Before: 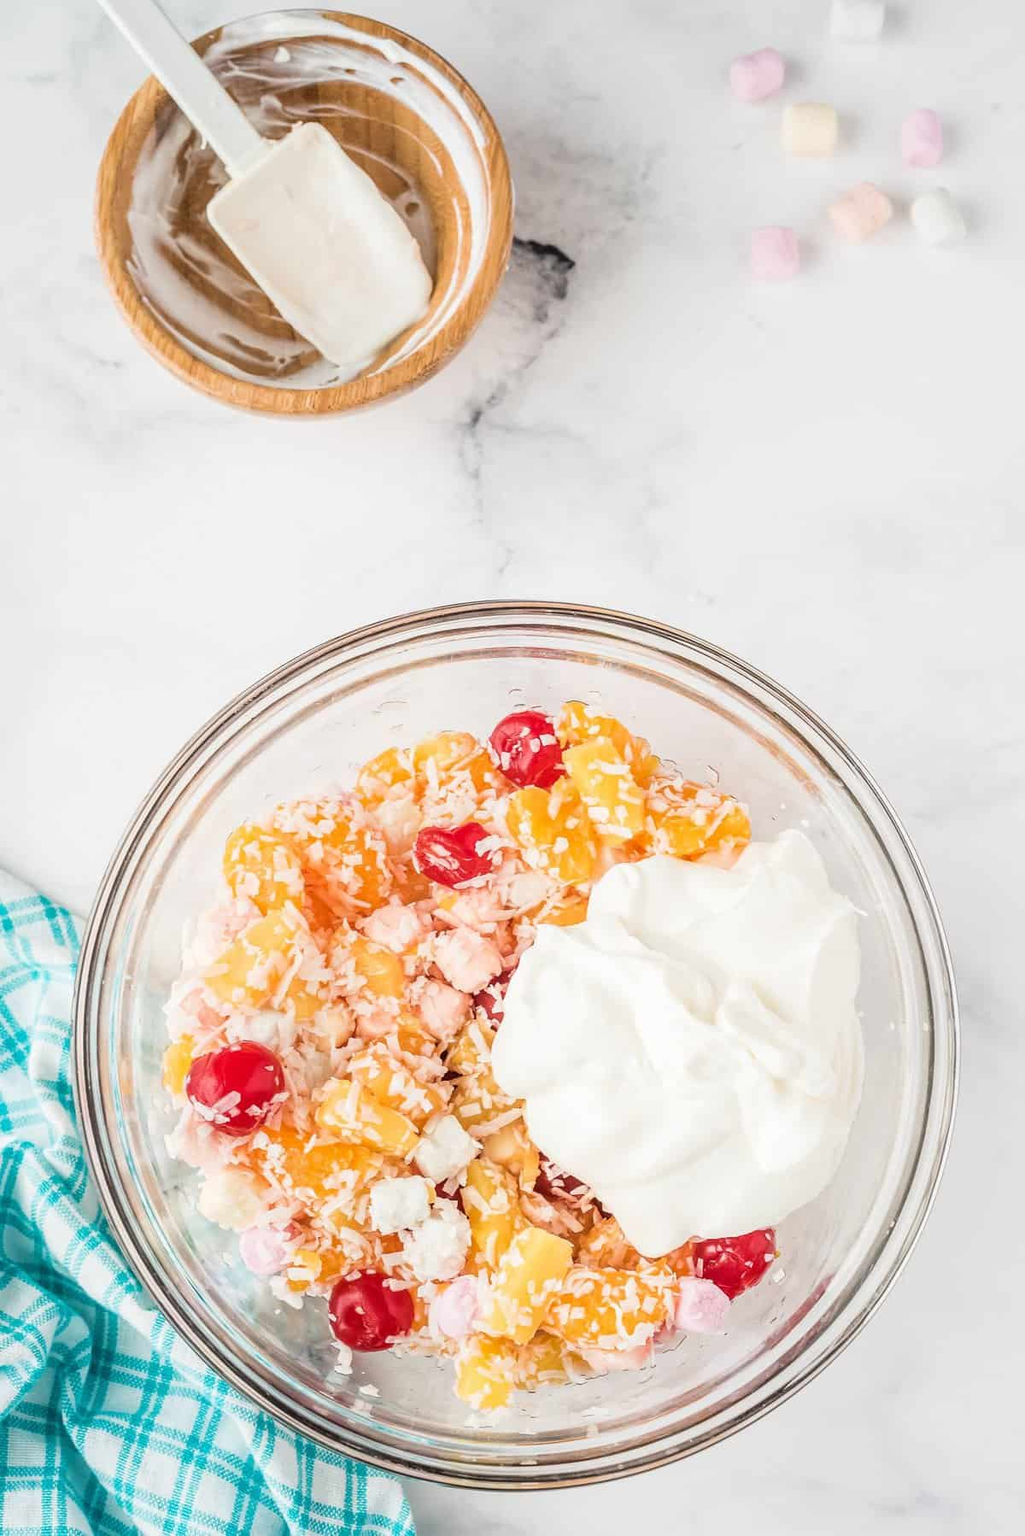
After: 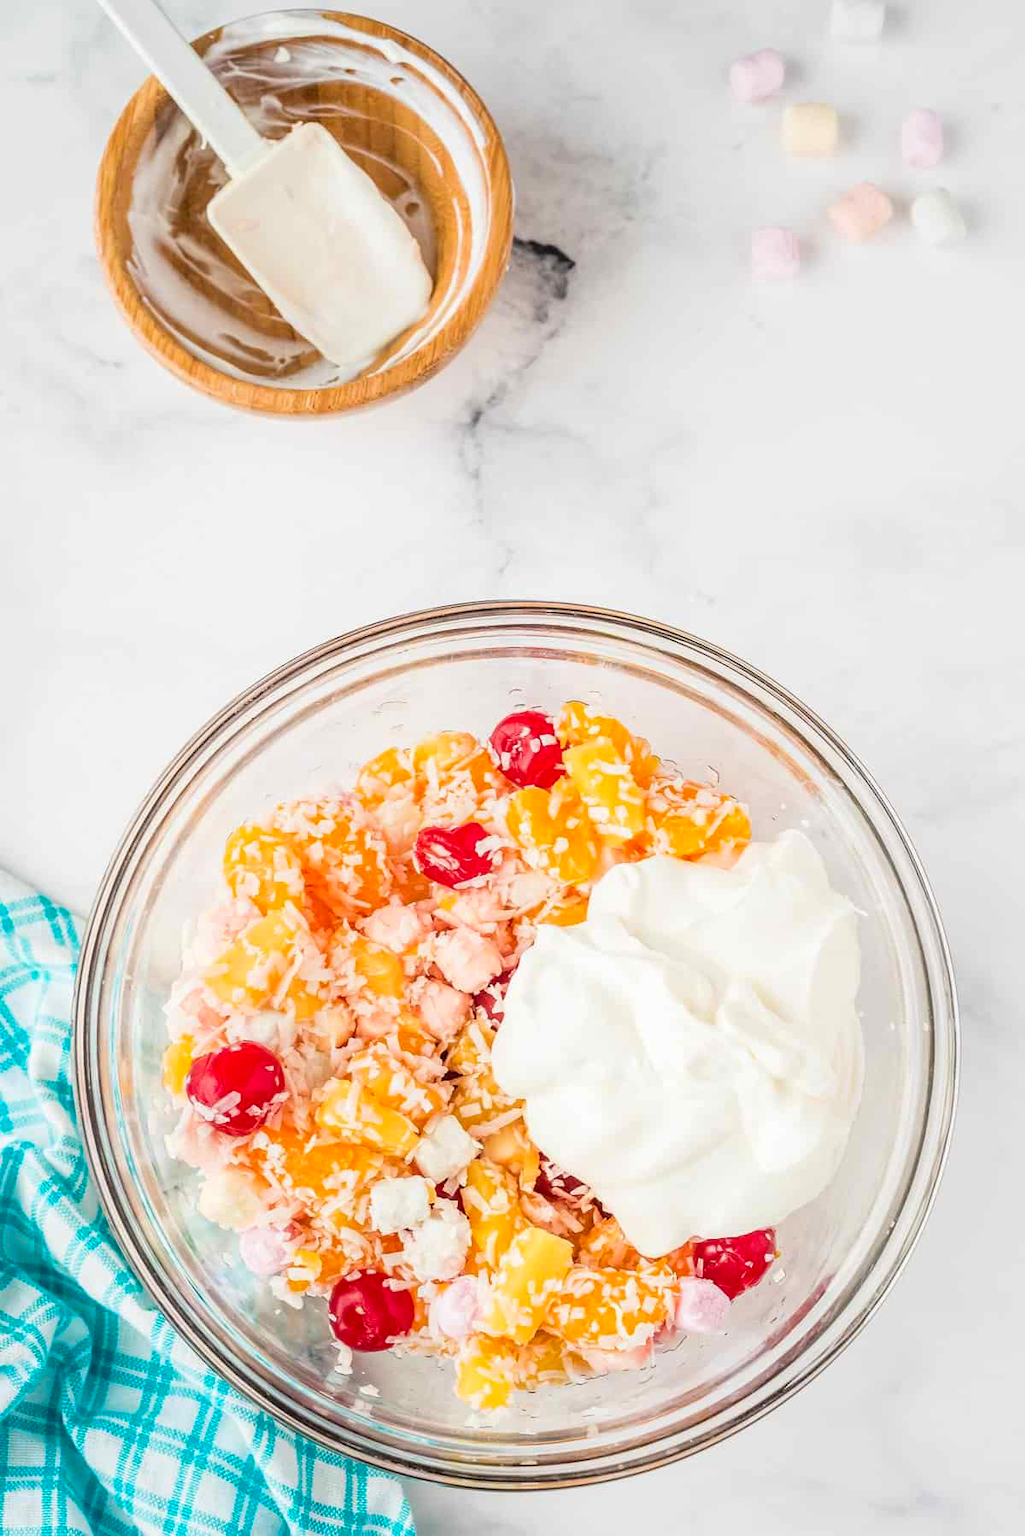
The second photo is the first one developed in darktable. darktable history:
color zones: curves: ch0 [(0, 0.278) (0.143, 0.5) (0.286, 0.5) (0.429, 0.5) (0.571, 0.5) (0.714, 0.5) (0.857, 0.5) (1, 0.5)]; ch1 [(0, 1) (0.143, 0.165) (0.286, 0) (0.429, 0) (0.571, 0) (0.714, 0) (0.857, 0.5) (1, 0.5)]; ch2 [(0, 0.508) (0.143, 0.5) (0.286, 0.5) (0.429, 0.5) (0.571, 0.5) (0.714, 0.5) (0.857, 0.5) (1, 0.5)], mix -135.96%
